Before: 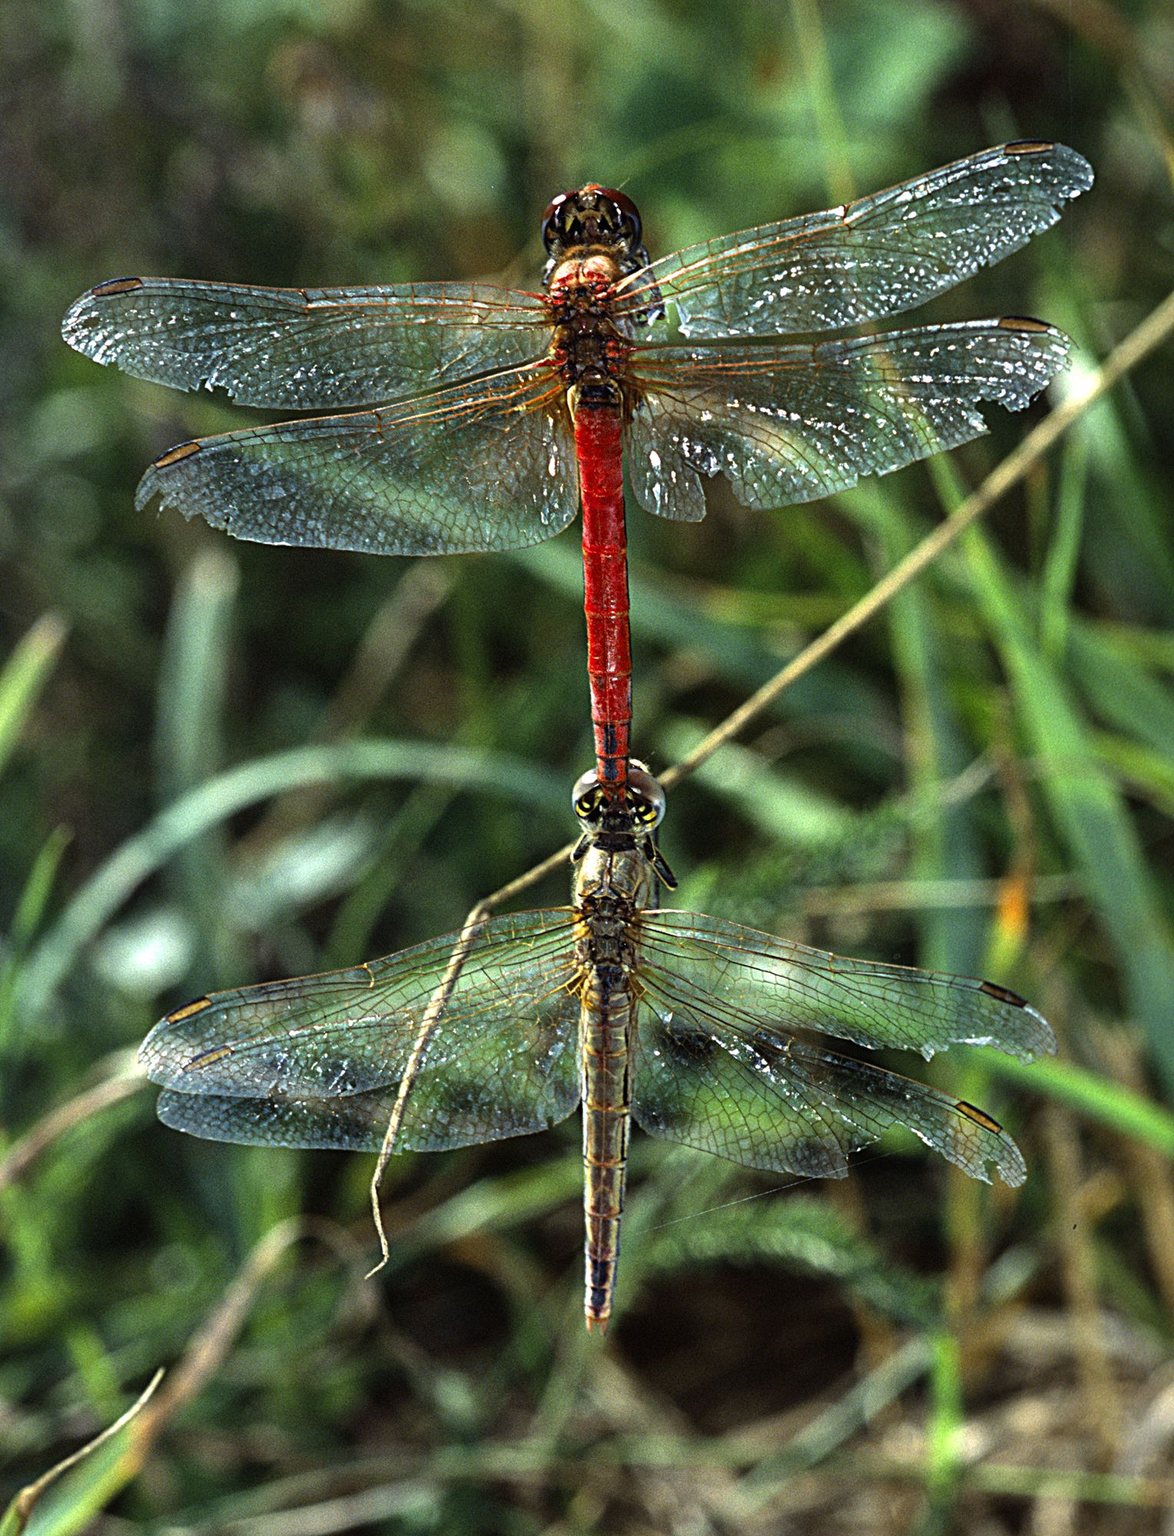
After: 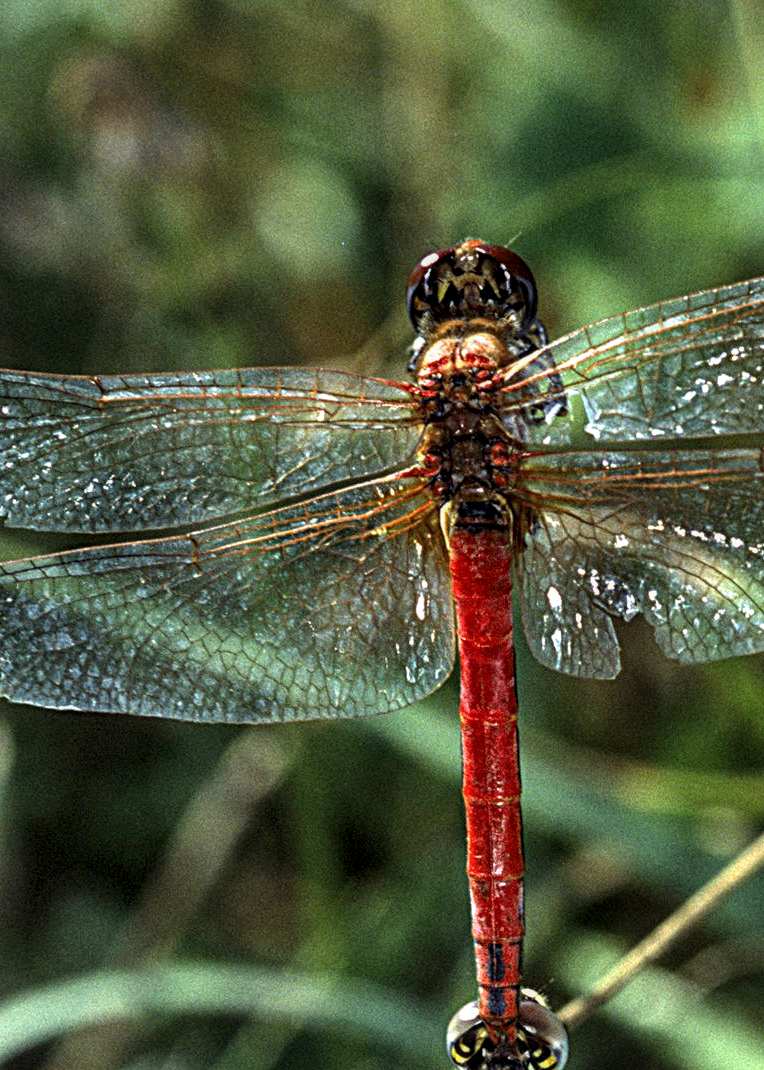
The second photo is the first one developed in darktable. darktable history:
local contrast: detail 130%
crop: left 19.556%, right 30.401%, bottom 46.458%
